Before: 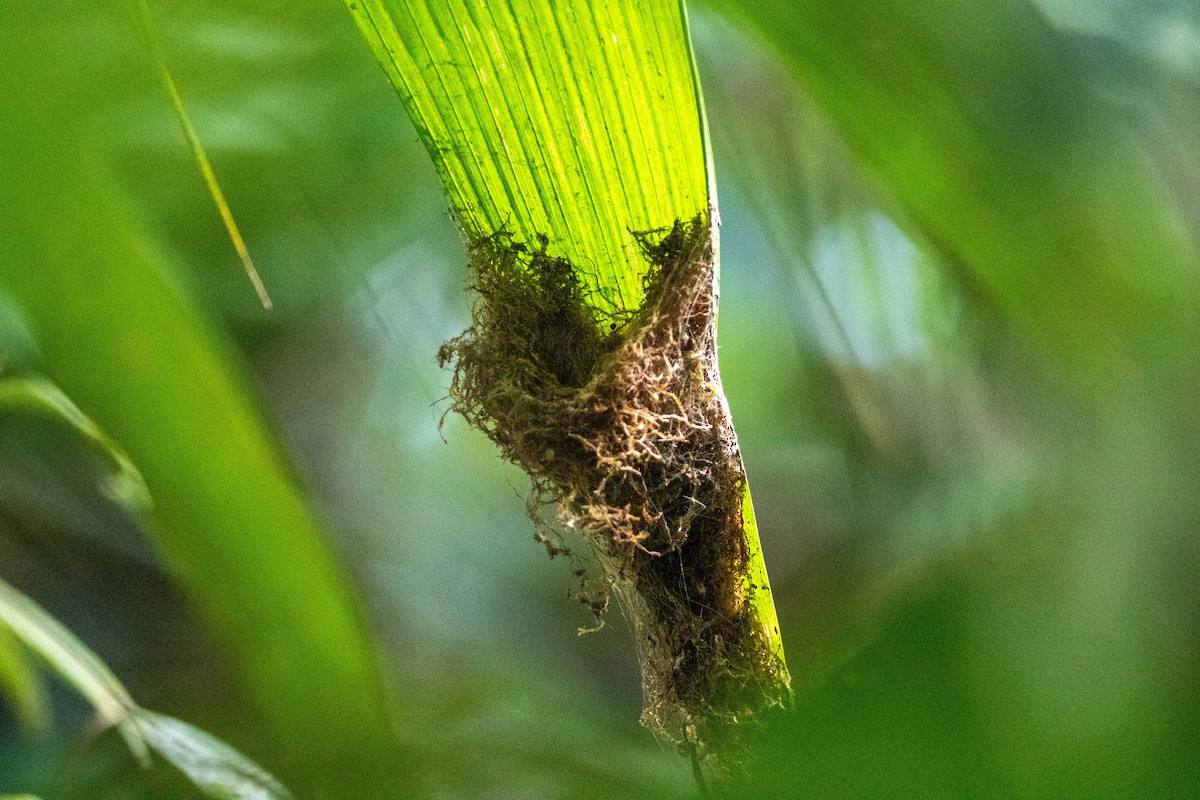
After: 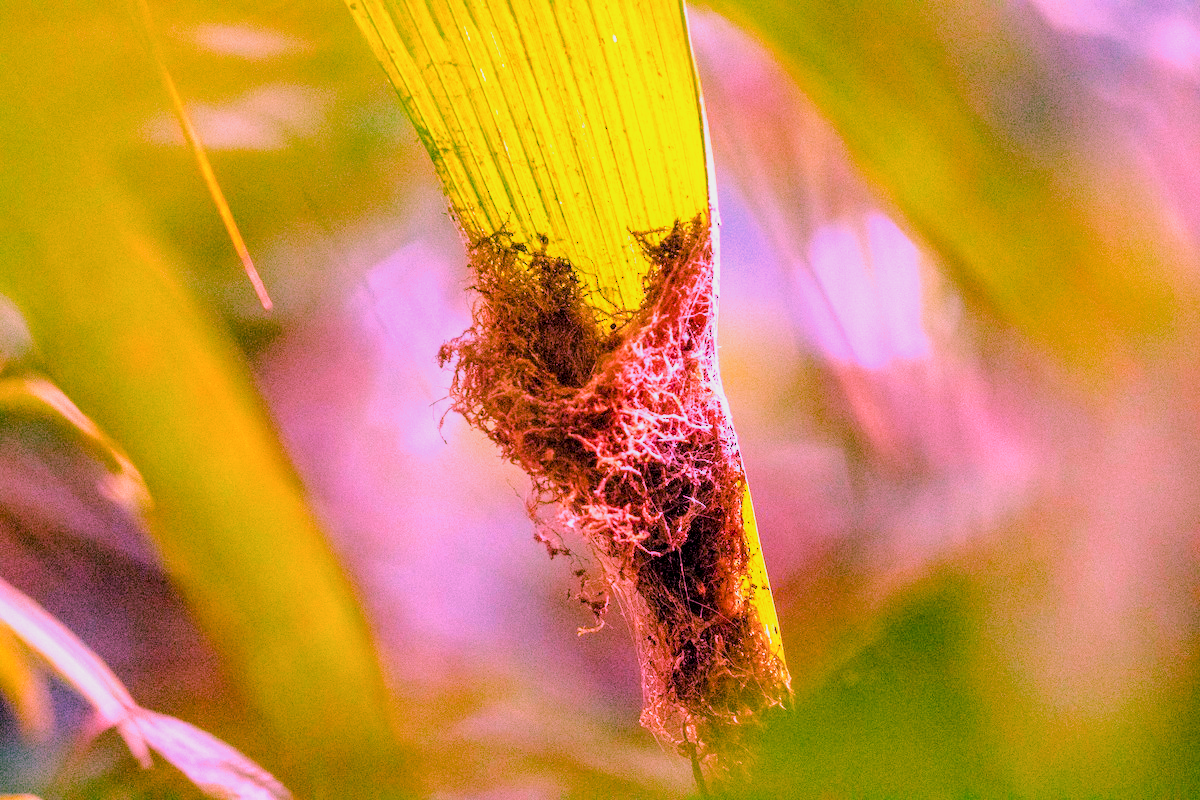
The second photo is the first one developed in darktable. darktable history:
local contrast: on, module defaults
raw chromatic aberrations: on, module defaults
color balance rgb: perceptual saturation grading › global saturation 25%, perceptual brilliance grading › mid-tones 10%, perceptual brilliance grading › shadows 15%, global vibrance 20%
exposure: black level correction 0.001, exposure 0.5 EV, compensate exposure bias true, compensate highlight preservation false
filmic rgb: black relative exposure -7.65 EV, white relative exposure 4.56 EV, hardness 3.61
highlight reconstruction: method reconstruct color, iterations 1, diameter of reconstruction 64 px
hot pixels: on, module defaults
lens correction: scale 1.01, crop 1, focal 85, aperture 2.8, distance 10.02, camera "Canon EOS RP", lens "Canon RF 85mm F2 MACRO IS STM"
raw denoise: x [[0, 0.25, 0.5, 0.75, 1] ×4]
tone equalizer "mask blending: all purposes": on, module defaults
white balance: red 2, blue 1.701
